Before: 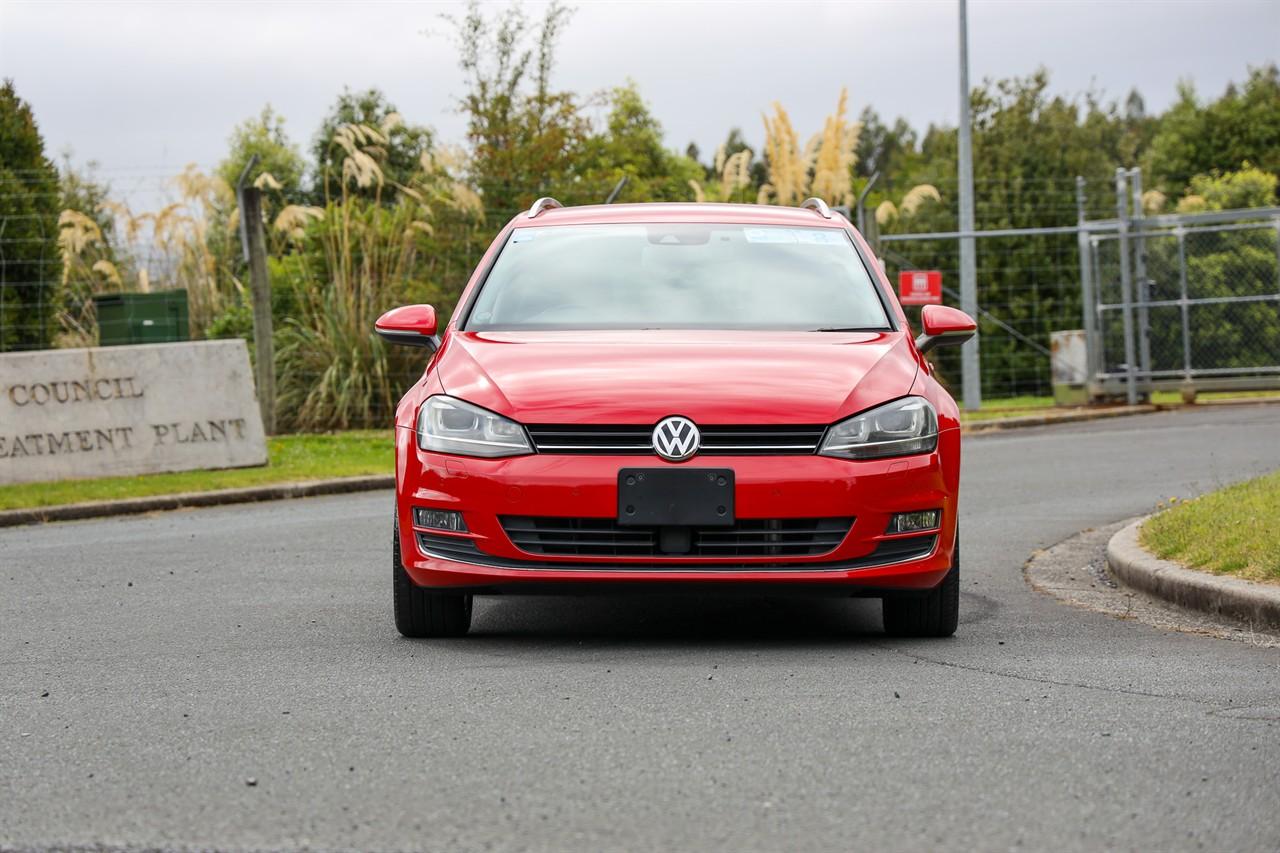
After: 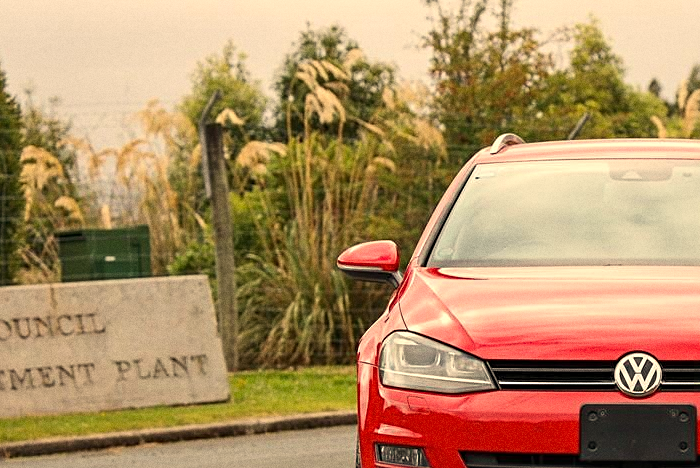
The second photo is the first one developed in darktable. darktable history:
white balance: red 1.138, green 0.996, blue 0.812
grain: on, module defaults
crop and rotate: left 3.047%, top 7.509%, right 42.236%, bottom 37.598%
sharpen: radius 2.167, amount 0.381, threshold 0
